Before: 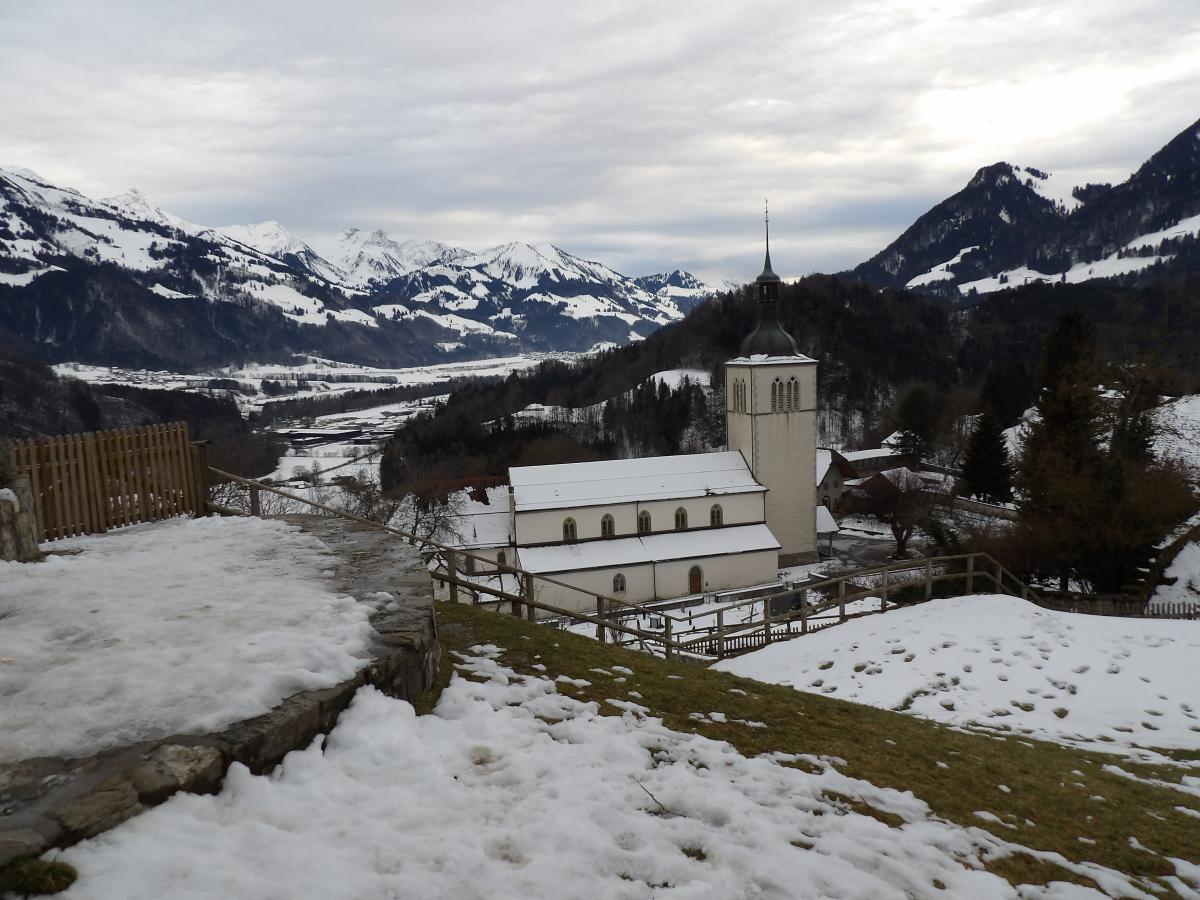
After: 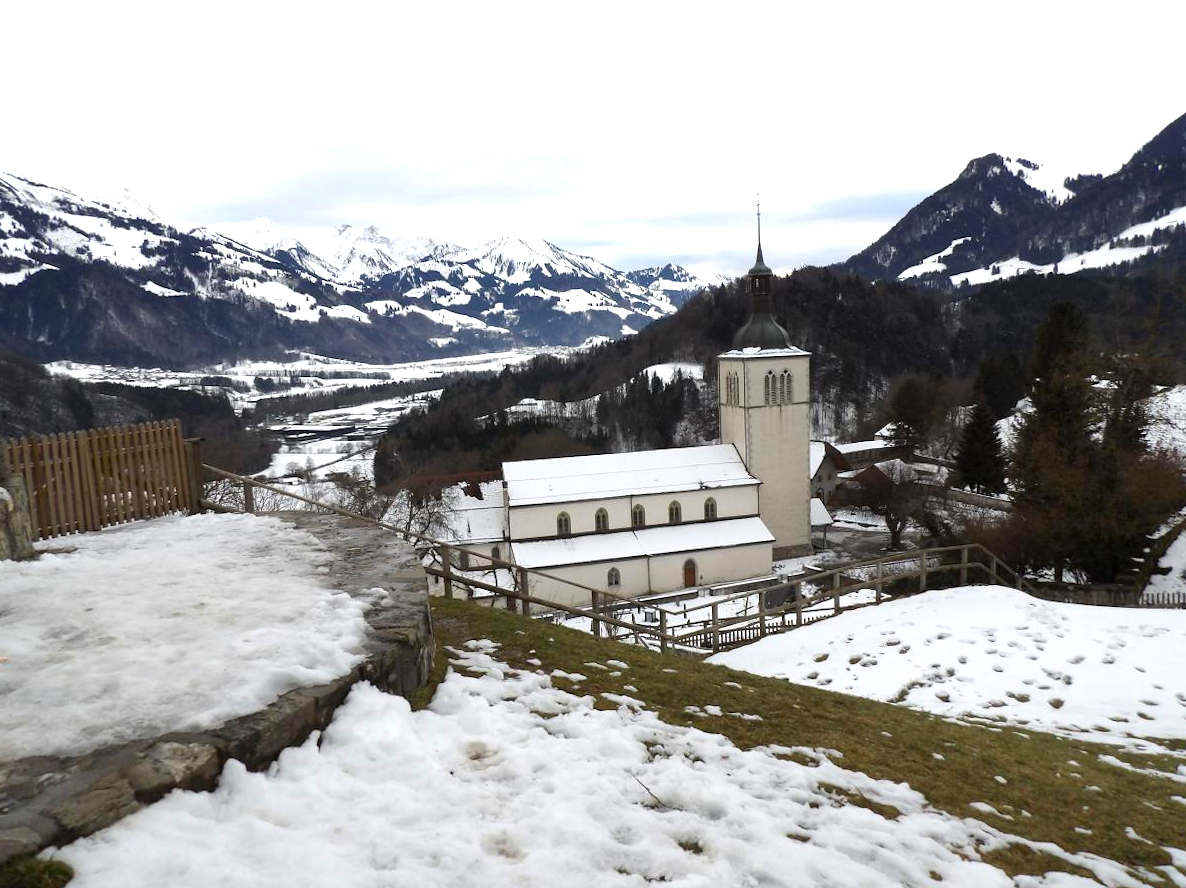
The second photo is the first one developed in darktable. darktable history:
exposure: exposure 0.95 EV, compensate highlight preservation false
rotate and perspective: rotation -0.45°, automatic cropping original format, crop left 0.008, crop right 0.992, crop top 0.012, crop bottom 0.988
